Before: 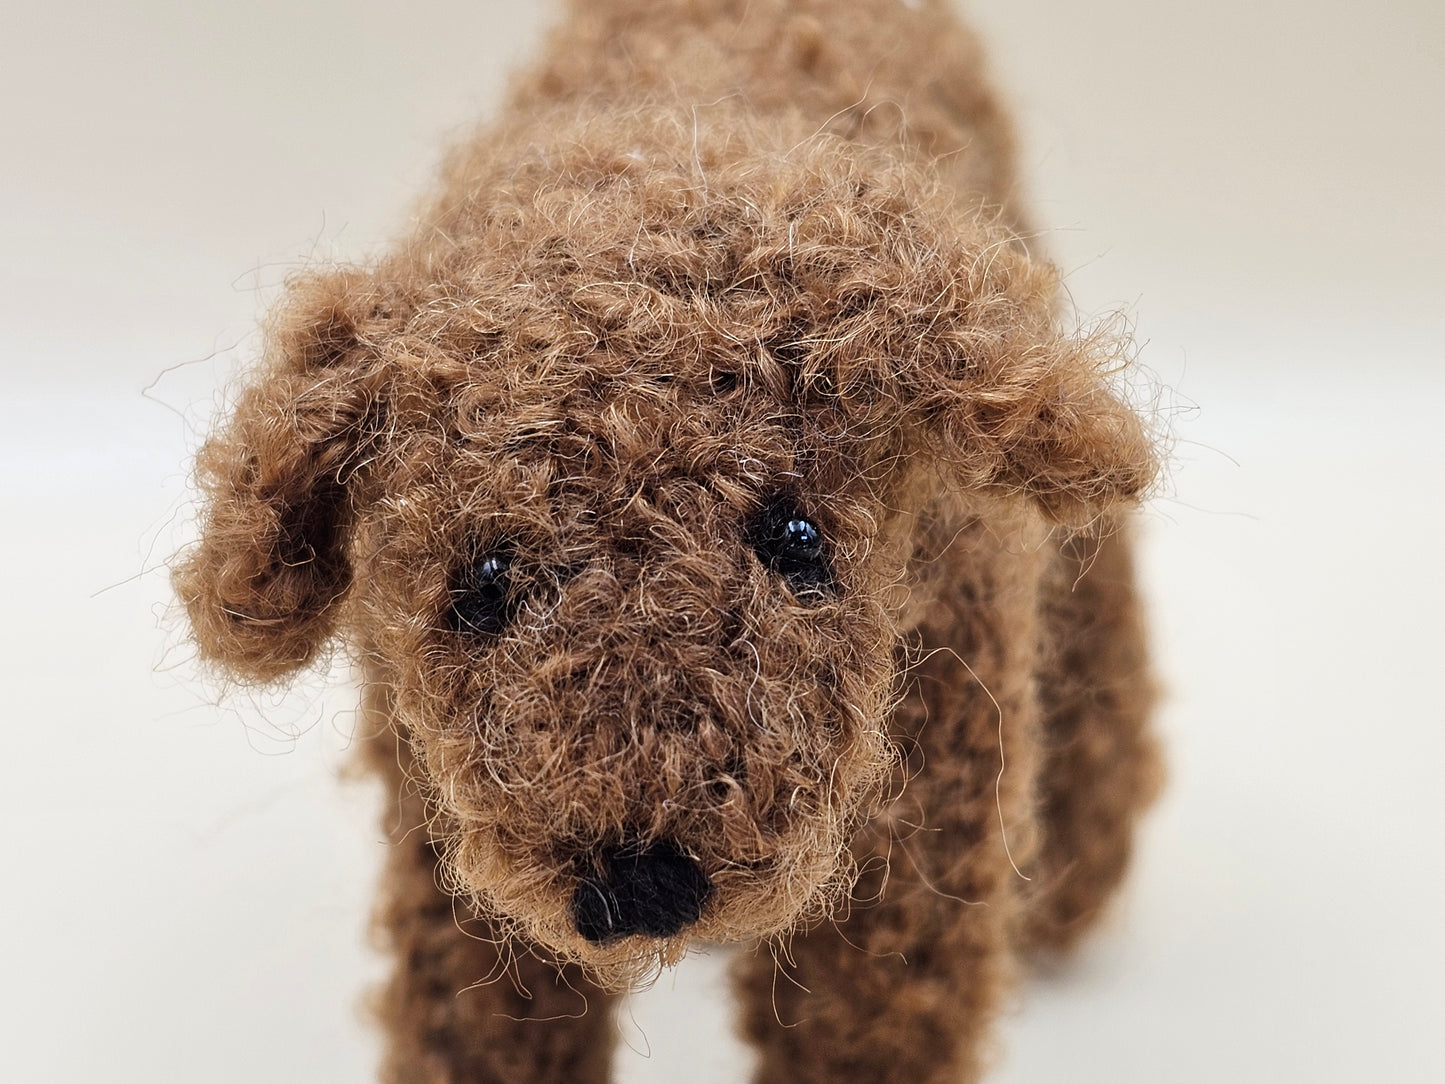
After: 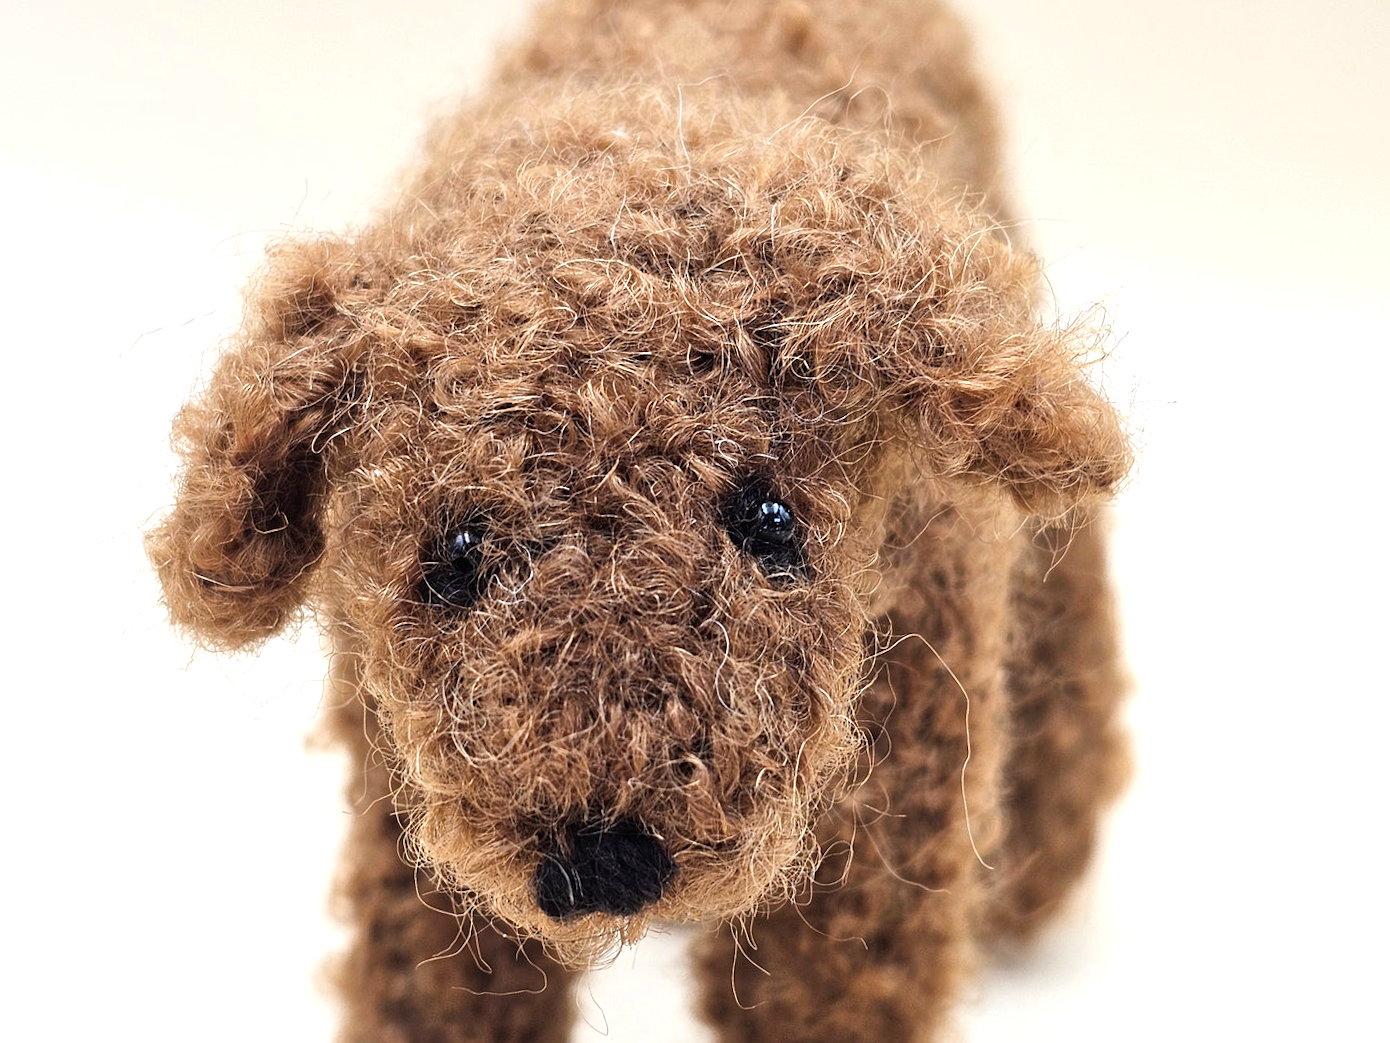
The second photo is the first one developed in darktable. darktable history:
exposure: exposure 0.6 EV, compensate highlight preservation false
crop and rotate: angle -1.69°
